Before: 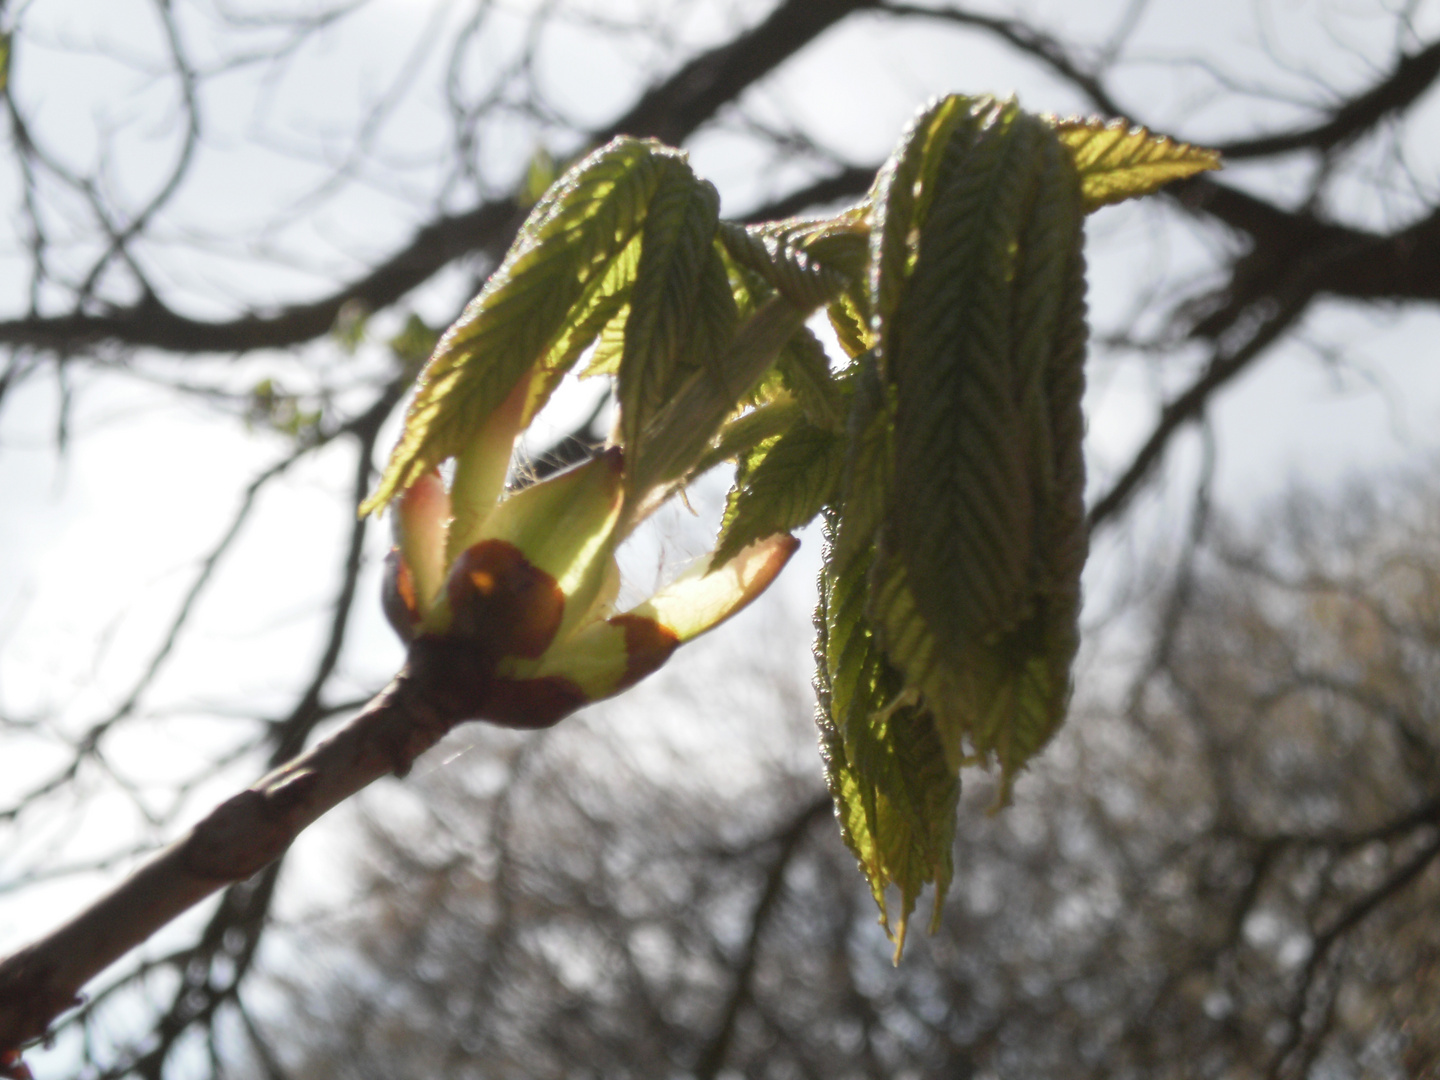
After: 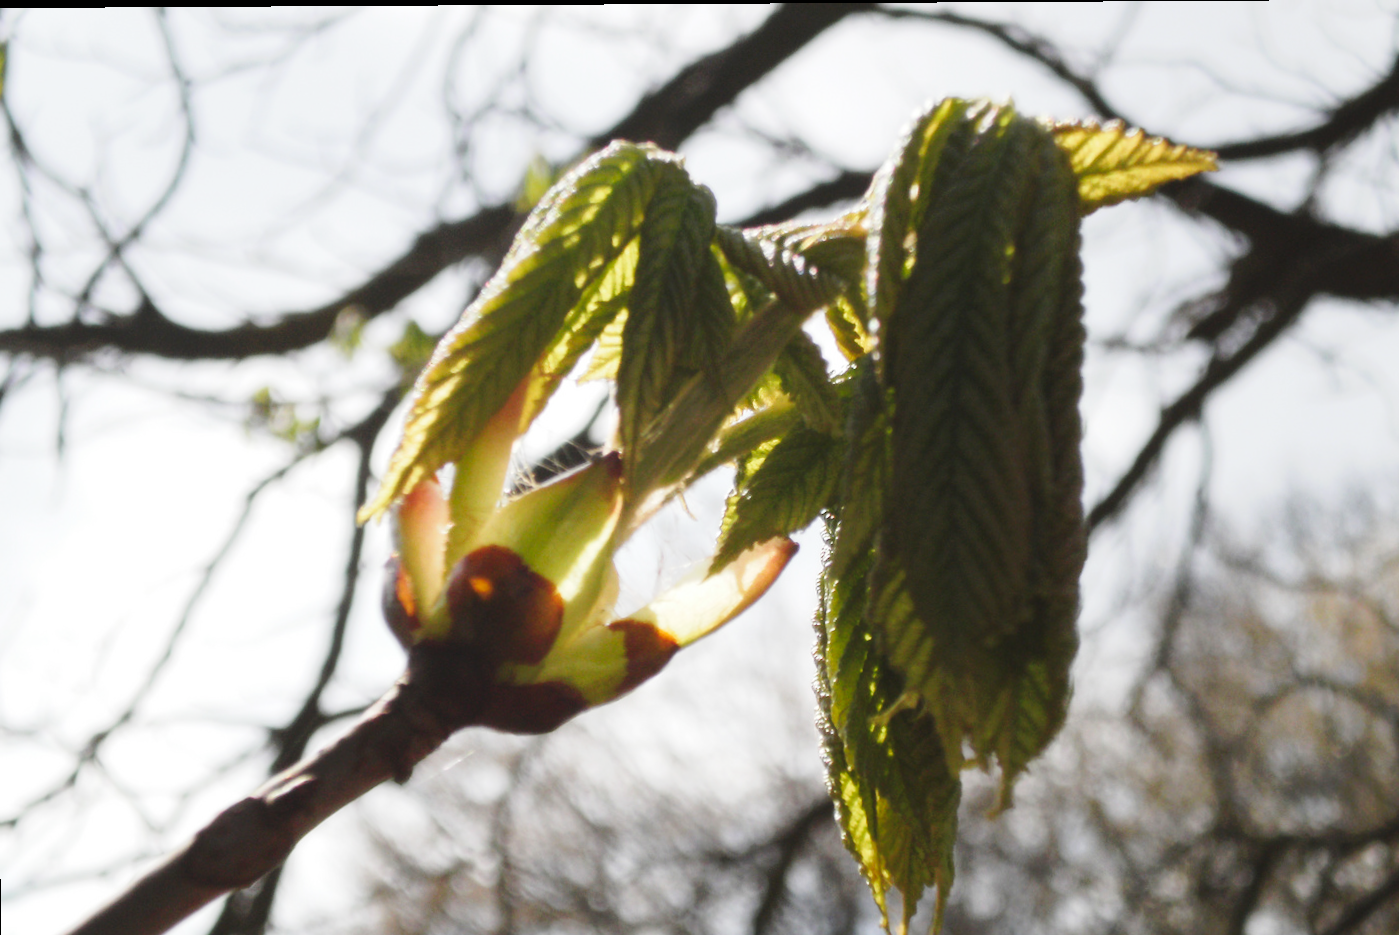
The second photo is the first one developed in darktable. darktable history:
tone curve: curves: ch0 [(0, 0) (0.003, 0.046) (0.011, 0.052) (0.025, 0.059) (0.044, 0.069) (0.069, 0.084) (0.1, 0.107) (0.136, 0.133) (0.177, 0.171) (0.224, 0.216) (0.277, 0.293) (0.335, 0.371) (0.399, 0.481) (0.468, 0.577) (0.543, 0.662) (0.623, 0.749) (0.709, 0.831) (0.801, 0.891) (0.898, 0.942) (1, 1)], preserve colors none
crop and rotate: angle 0.344°, left 0.332%, right 2.949%, bottom 14.107%
